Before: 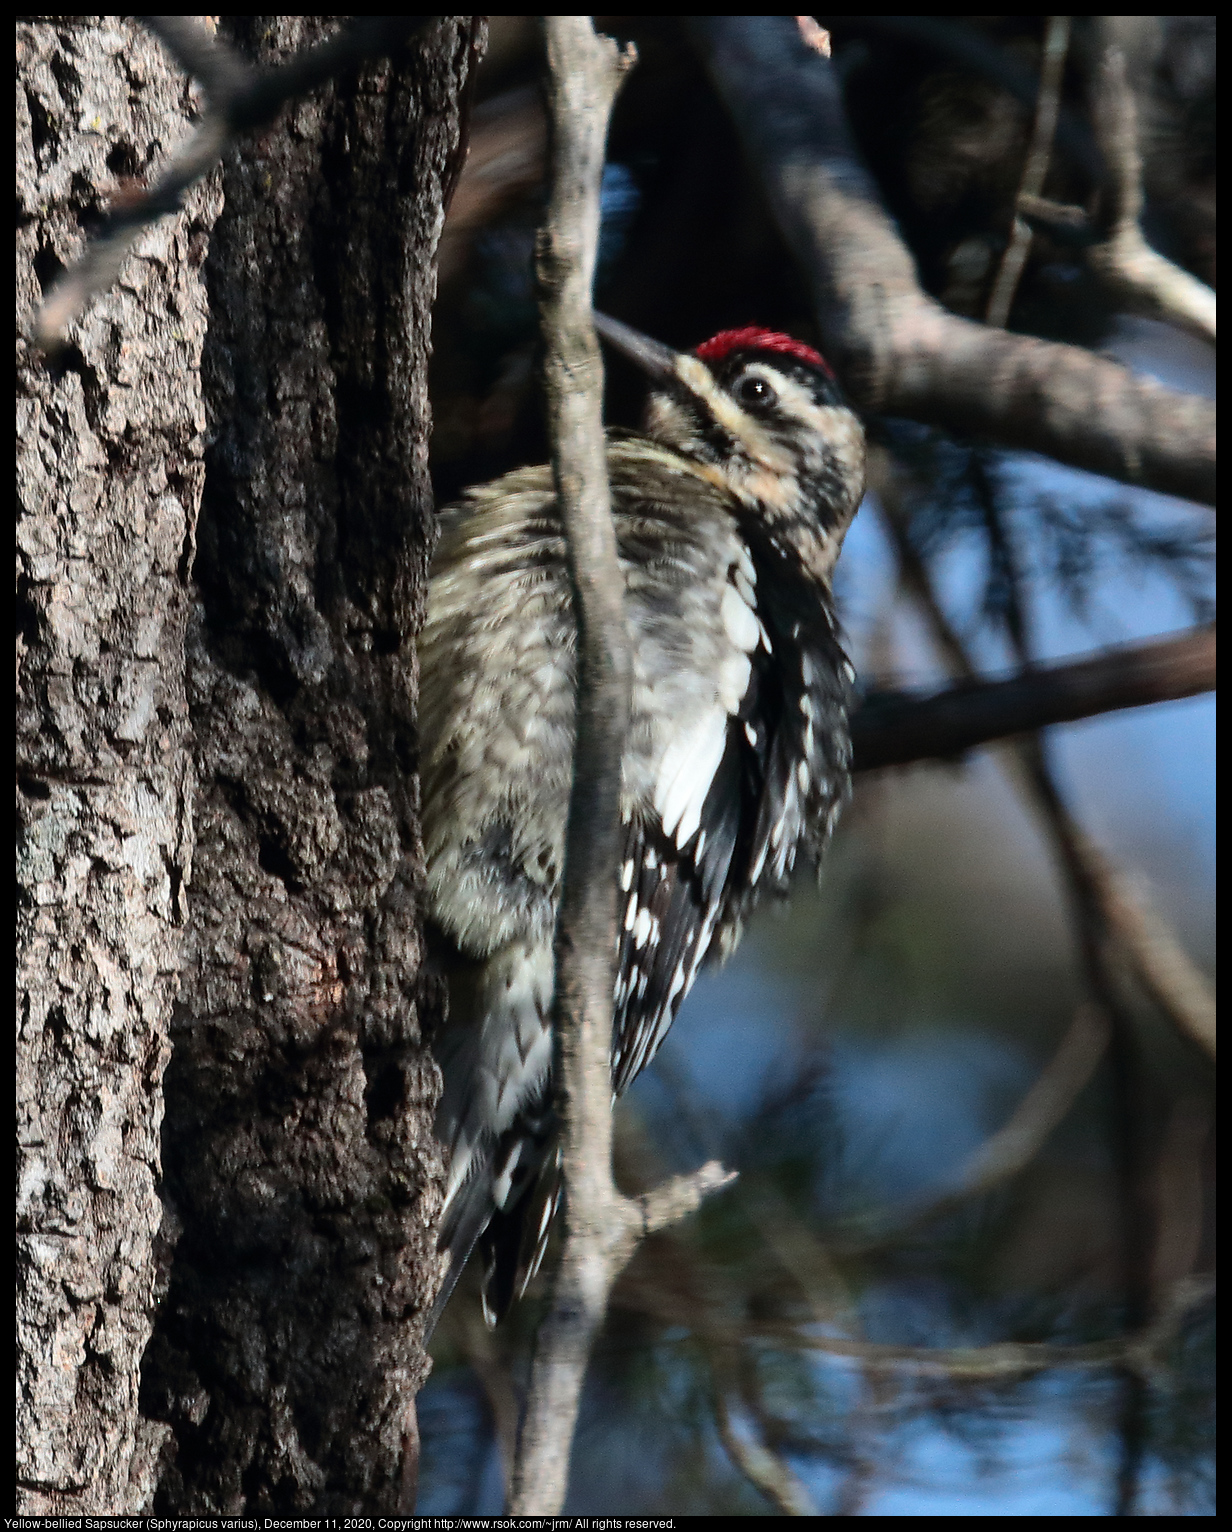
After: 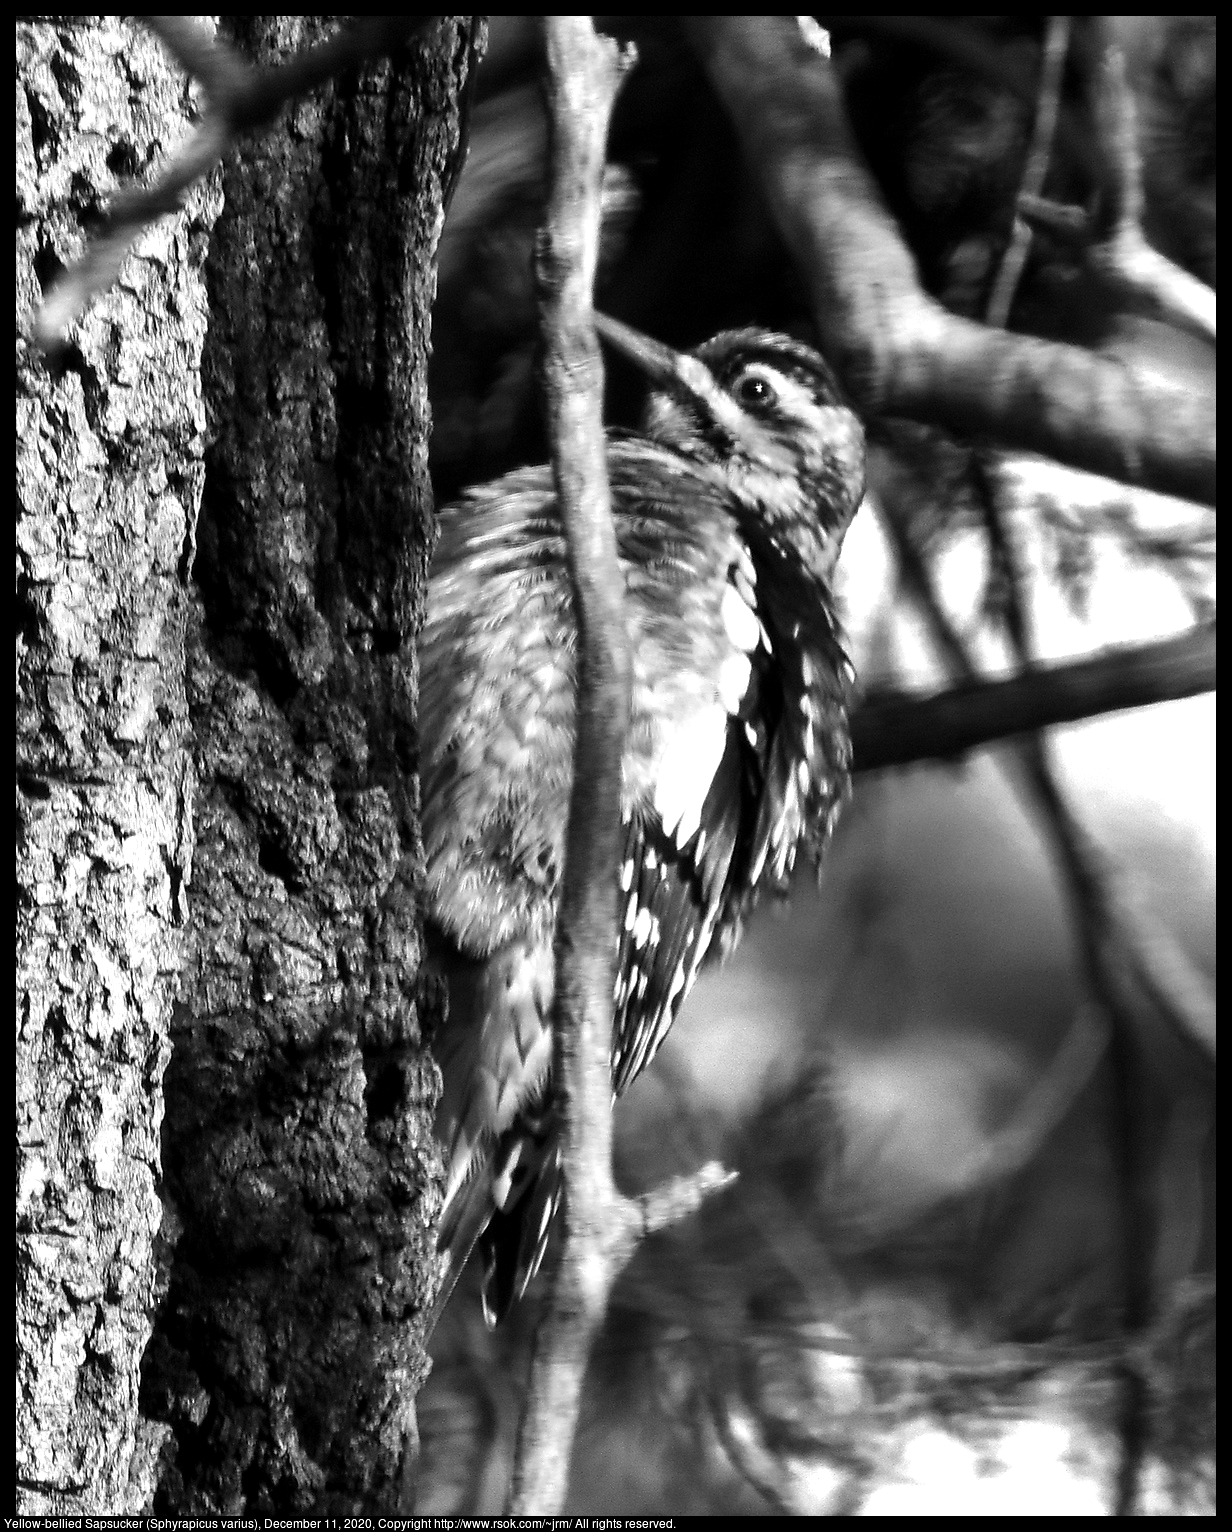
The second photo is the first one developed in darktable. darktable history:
color zones: curves: ch0 [(0, 0.613) (0.01, 0.613) (0.245, 0.448) (0.498, 0.529) (0.642, 0.665) (0.879, 0.777) (0.99, 0.613)]; ch1 [(0, 0) (0.143, 0) (0.286, 0) (0.429, 0) (0.571, 0) (0.714, 0) (0.857, 0)]
color correction: highlights b* -0.044, saturation 1.78
exposure: black level correction 0.001, exposure 0.675 EV, compensate highlight preservation false
